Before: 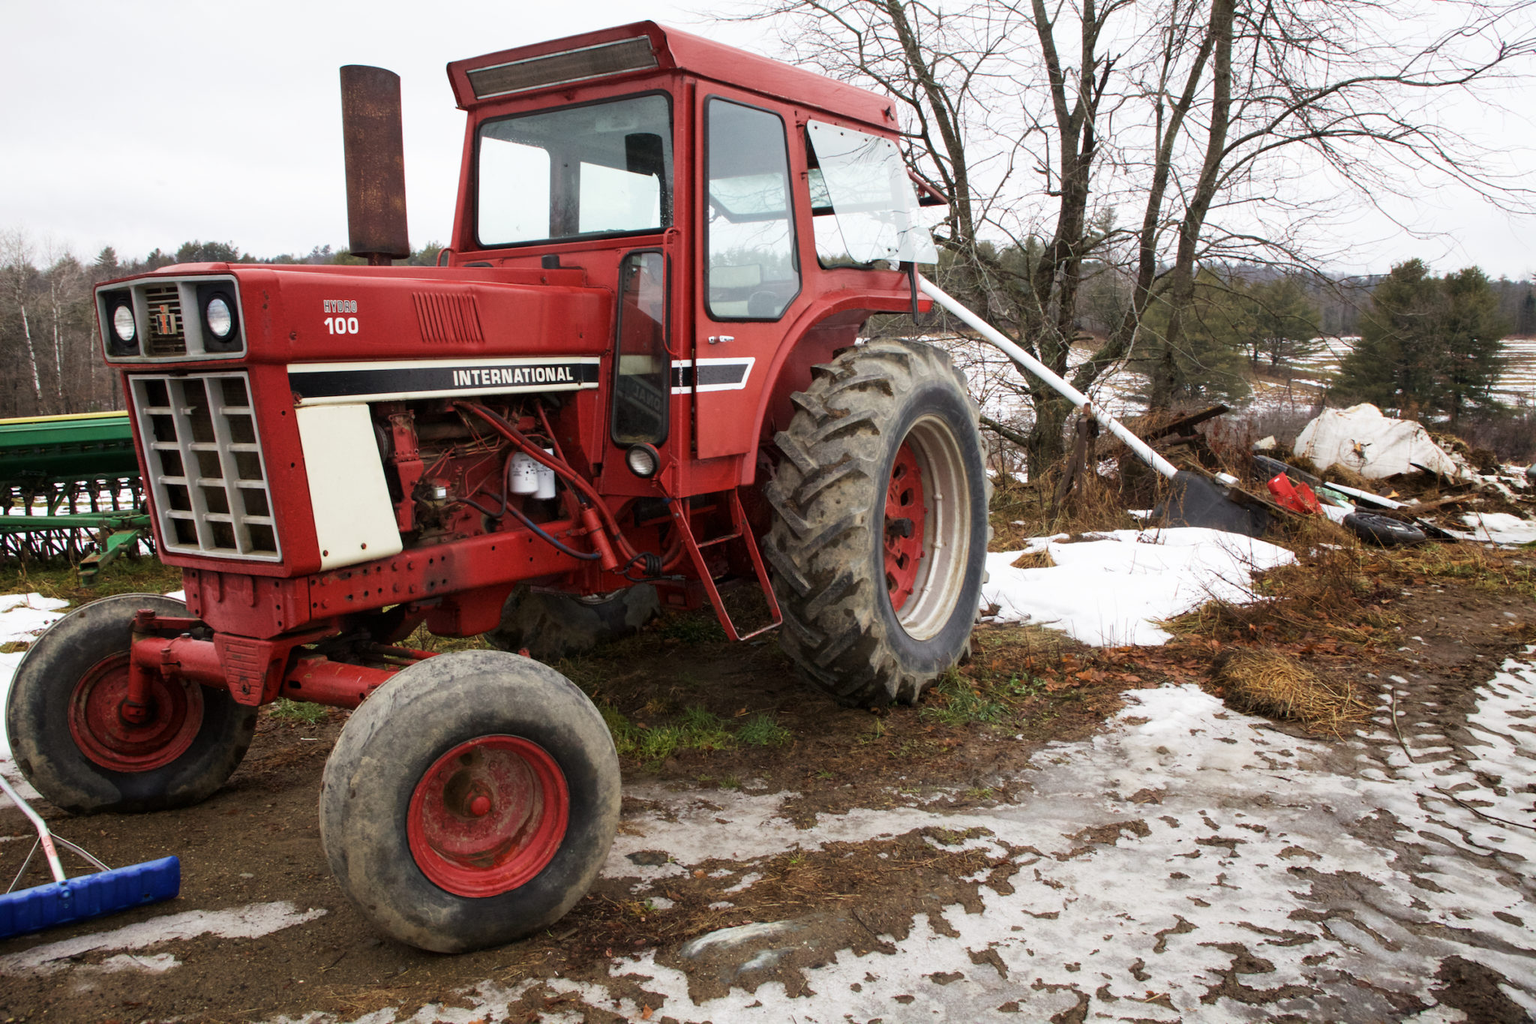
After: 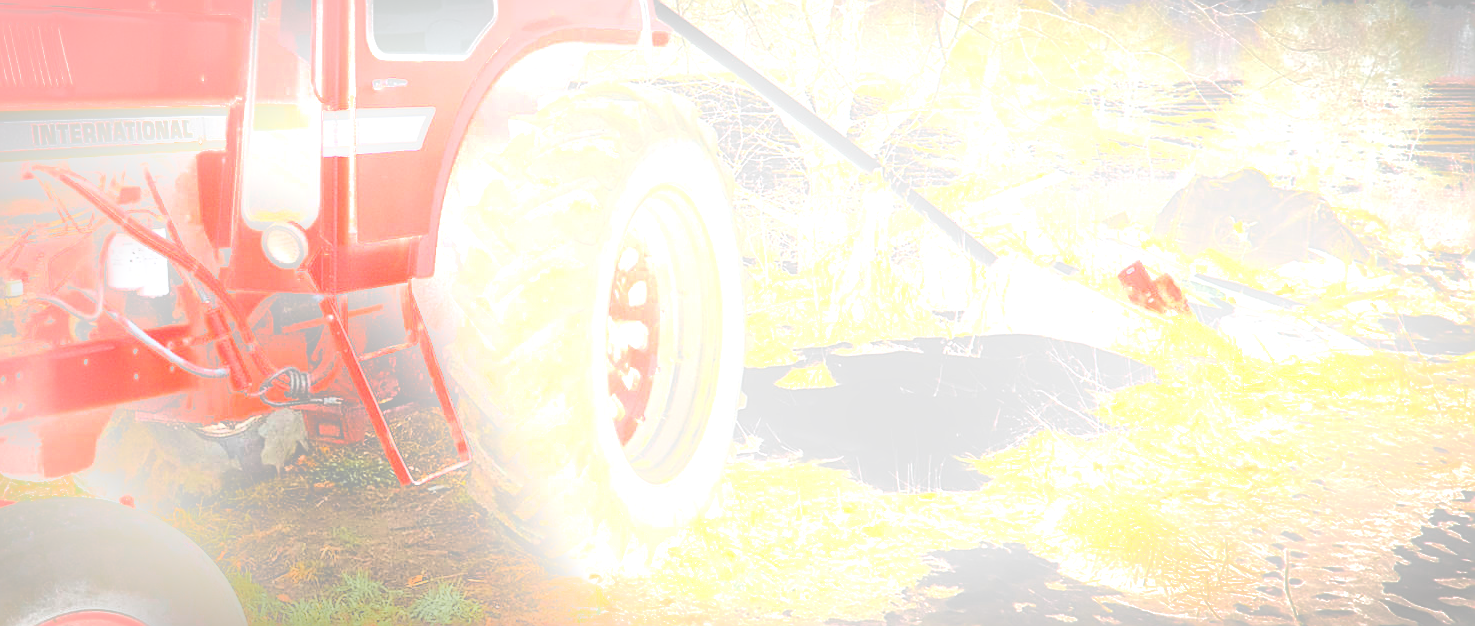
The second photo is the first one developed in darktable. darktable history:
vignetting: automatic ratio true
crop and rotate: left 27.938%, top 27.046%, bottom 27.046%
sharpen: radius 1.4, amount 1.25, threshold 0.7
bloom: size 25%, threshold 5%, strength 90%
exposure: black level correction 0, exposure 2 EV, compensate highlight preservation false
color zones: curves: ch0 [(0.004, 0.388) (0.125, 0.392) (0.25, 0.404) (0.375, 0.5) (0.5, 0.5) (0.625, 0.5) (0.75, 0.5) (0.875, 0.5)]; ch1 [(0, 0.5) (0.125, 0.5) (0.25, 0.5) (0.375, 0.124) (0.524, 0.124) (0.645, 0.128) (0.789, 0.132) (0.914, 0.096) (0.998, 0.068)]
tone curve: curves: ch0 [(0, 0) (0.004, 0) (0.133, 0.071) (0.325, 0.456) (0.832, 0.957) (1, 1)], color space Lab, linked channels, preserve colors none
